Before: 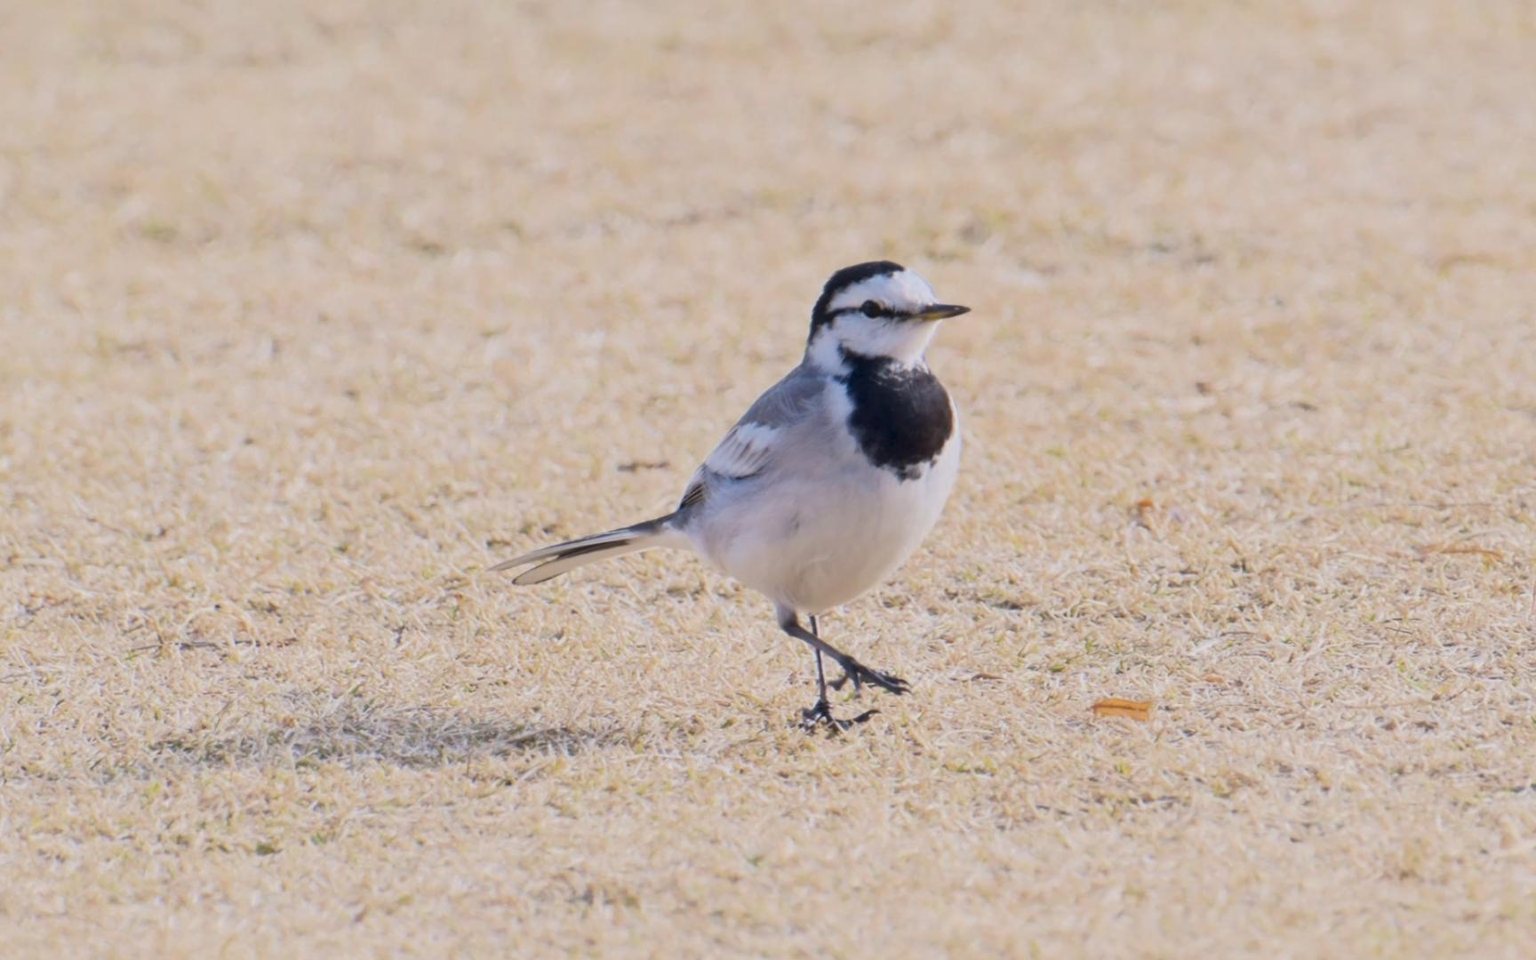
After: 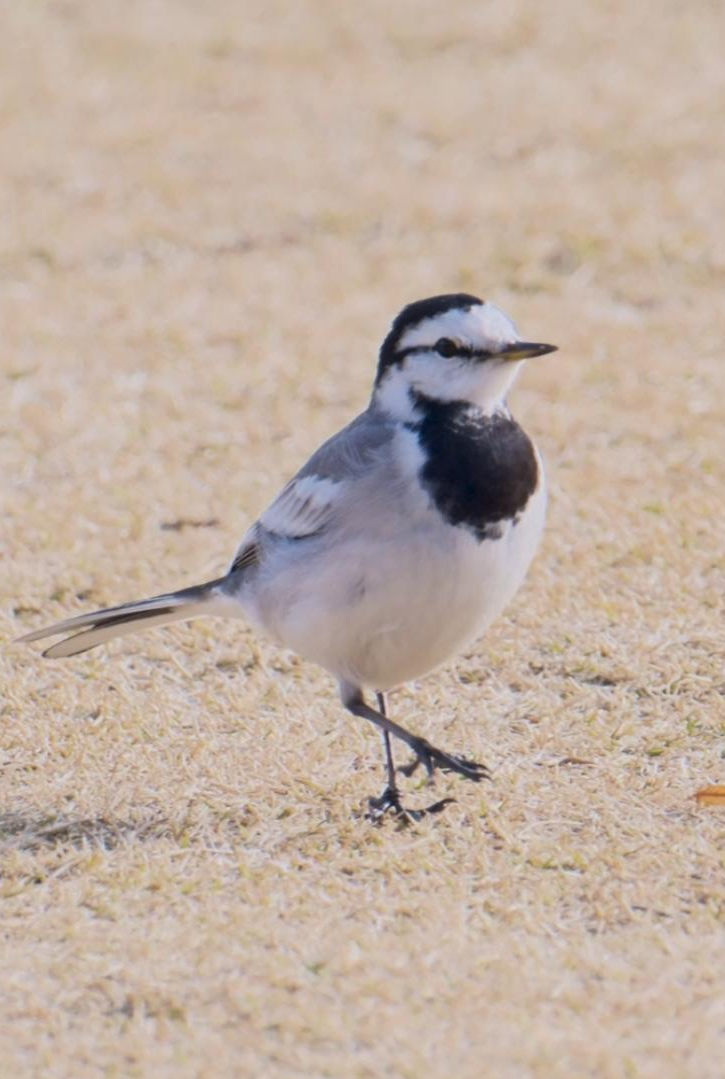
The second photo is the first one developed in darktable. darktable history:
crop: left 30.943%, right 27.074%
